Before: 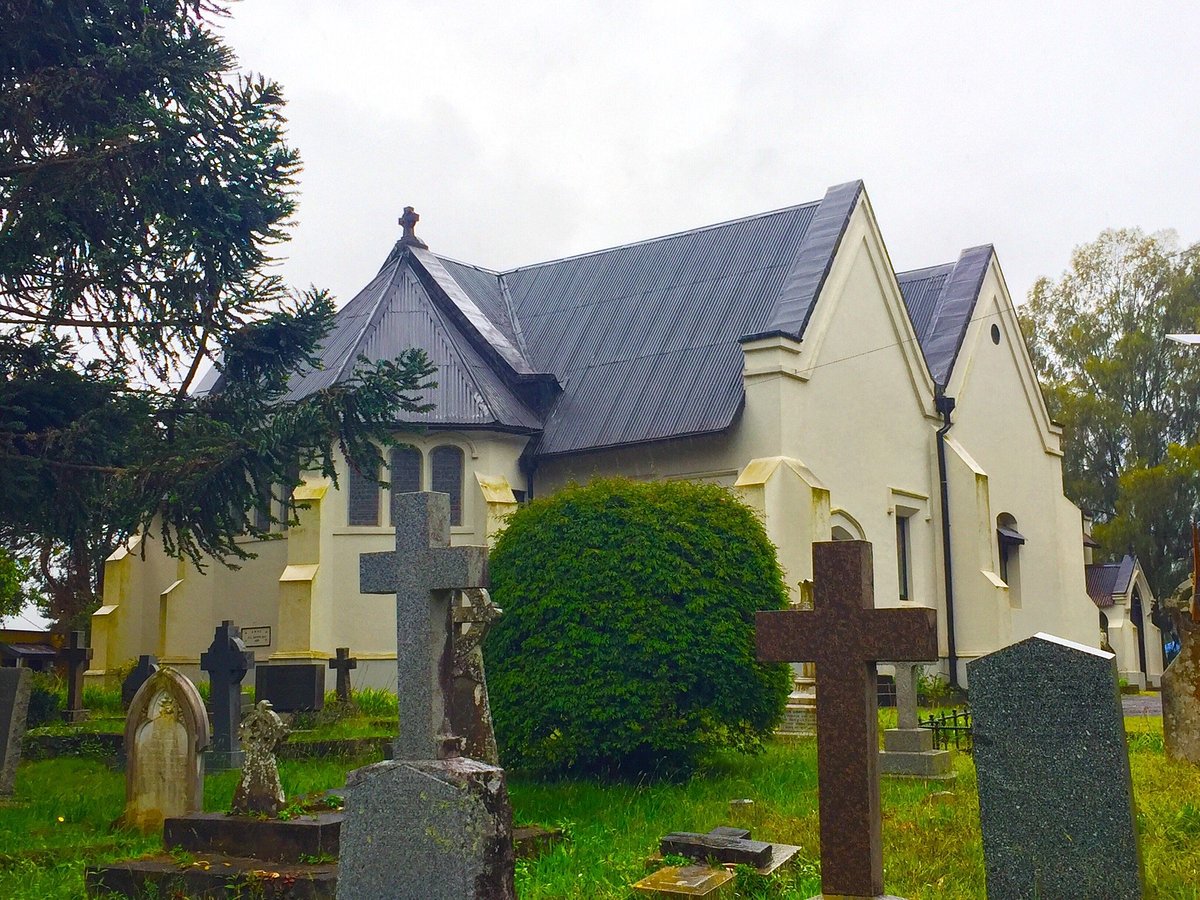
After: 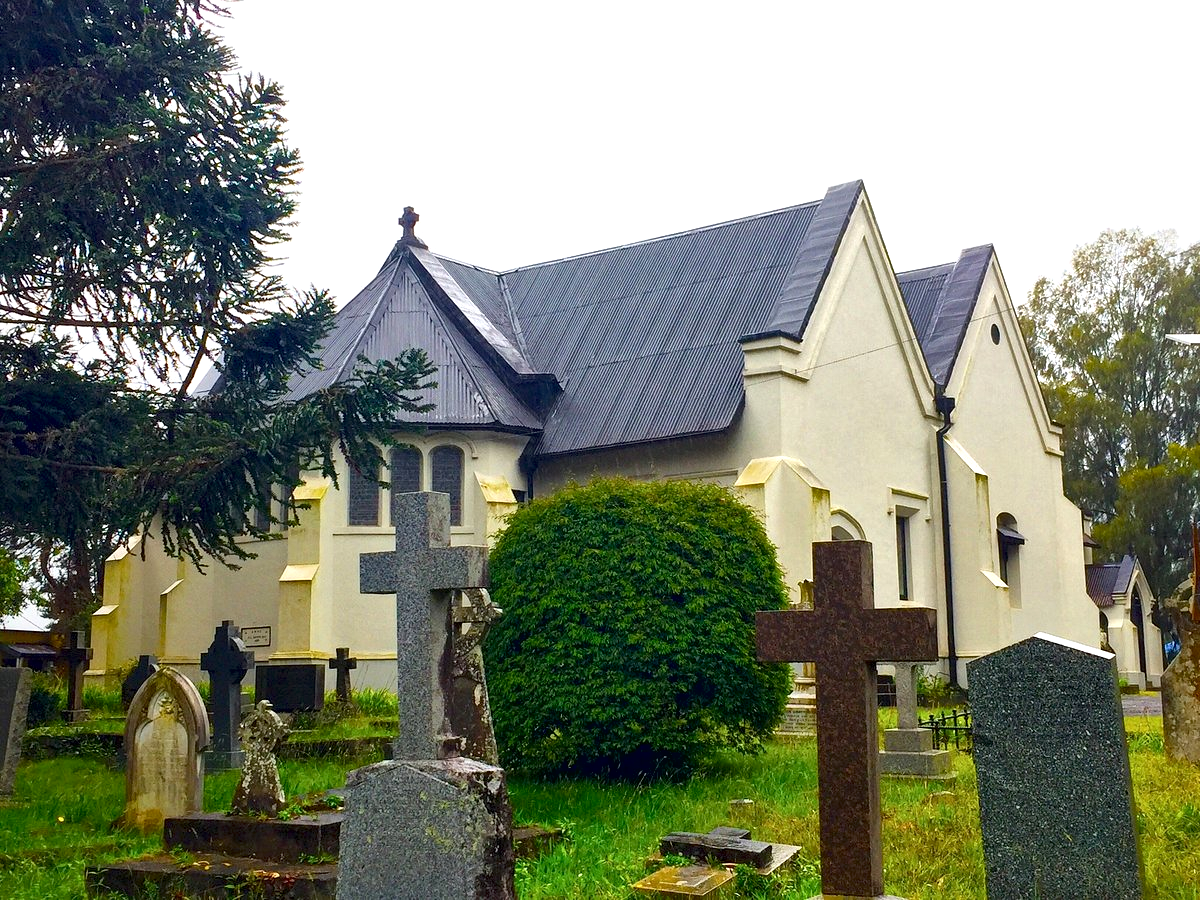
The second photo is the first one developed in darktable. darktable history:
exposure: black level correction 0.005, exposure 0.286 EV, compensate highlight preservation false
local contrast: mode bilateral grid, contrast 100, coarseness 100, detail 165%, midtone range 0.2
